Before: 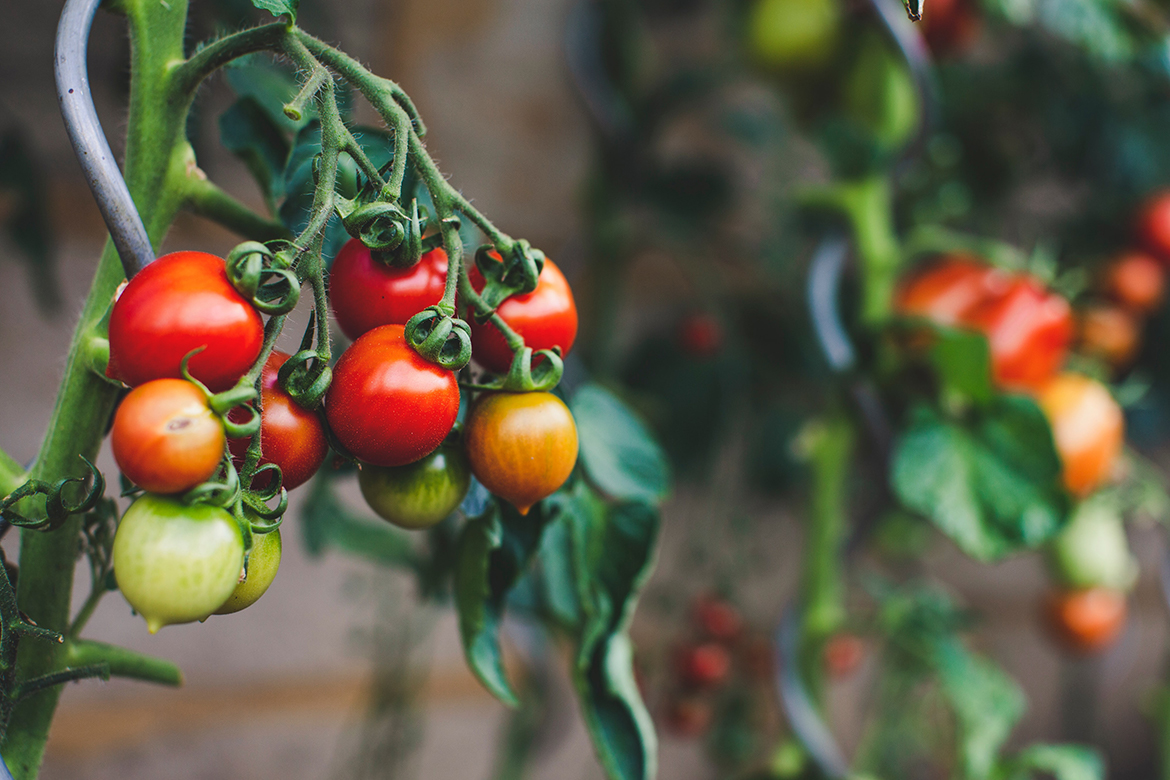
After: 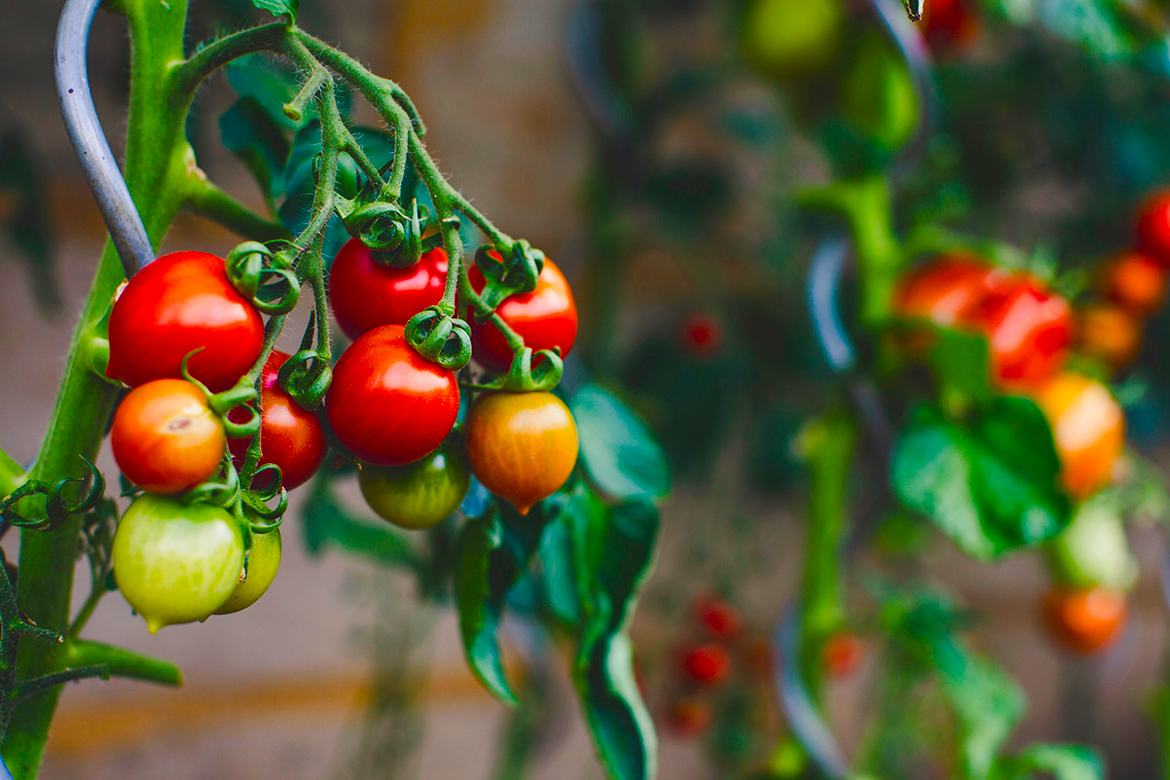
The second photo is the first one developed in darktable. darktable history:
color balance rgb: linear chroma grading › shadows -8.378%, linear chroma grading › global chroma 9.795%, perceptual saturation grading › global saturation 45.926%, perceptual saturation grading › highlights -25.238%, perceptual saturation grading › shadows 49.483%
contrast brightness saturation: saturation 0.104
